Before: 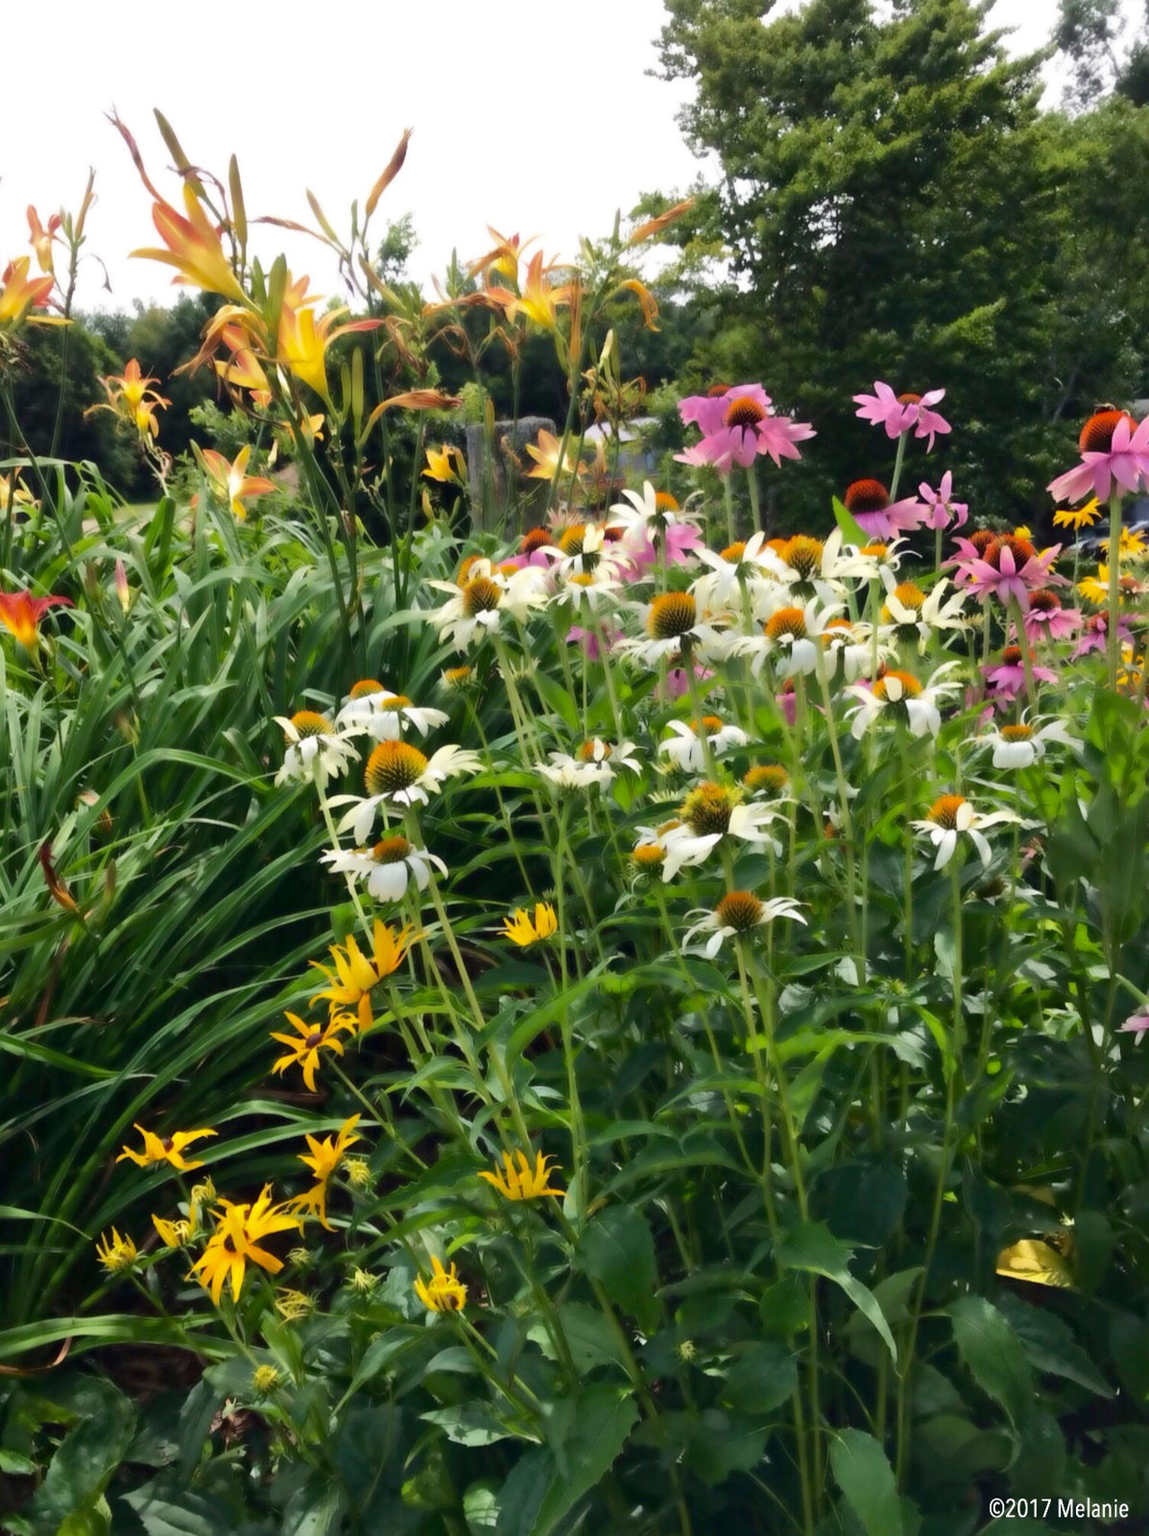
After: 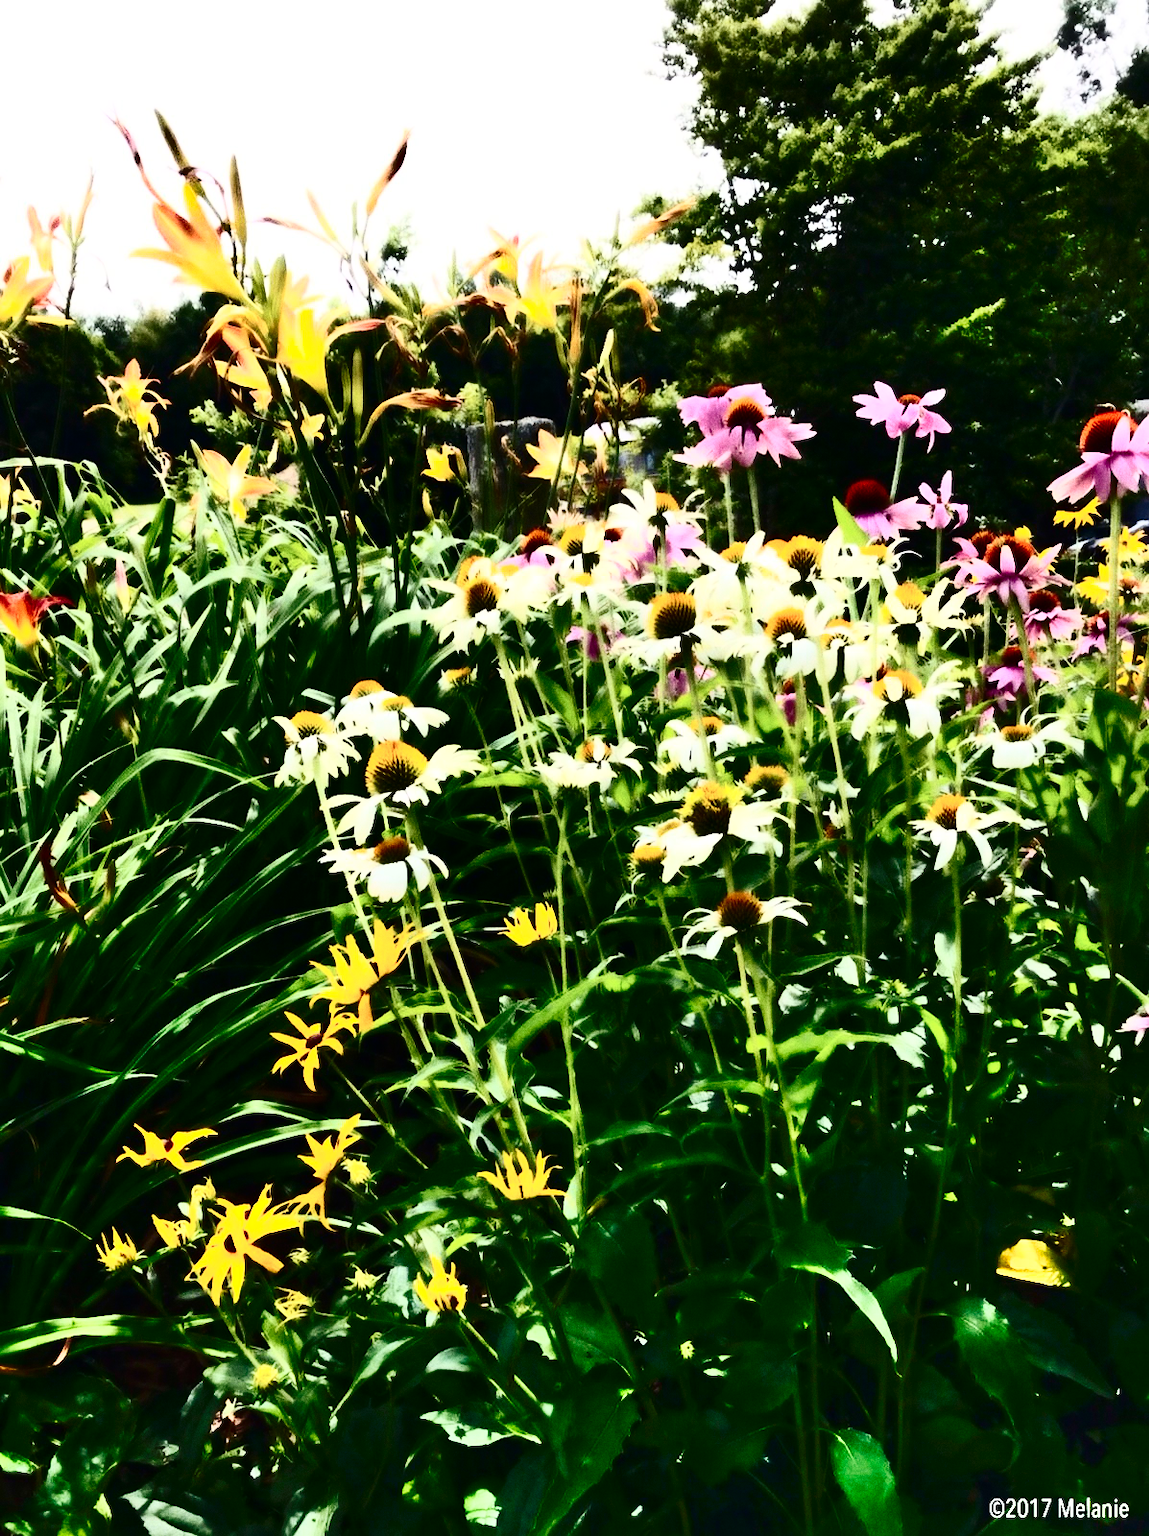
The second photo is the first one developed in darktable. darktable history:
base curve: curves: ch0 [(0, 0) (0.073, 0.04) (0.157, 0.139) (0.492, 0.492) (0.758, 0.758) (1, 1)], preserve colors none
contrast brightness saturation: contrast 0.93, brightness 0.2
grain: on, module defaults
shadows and highlights: shadows 60, soften with gaussian
